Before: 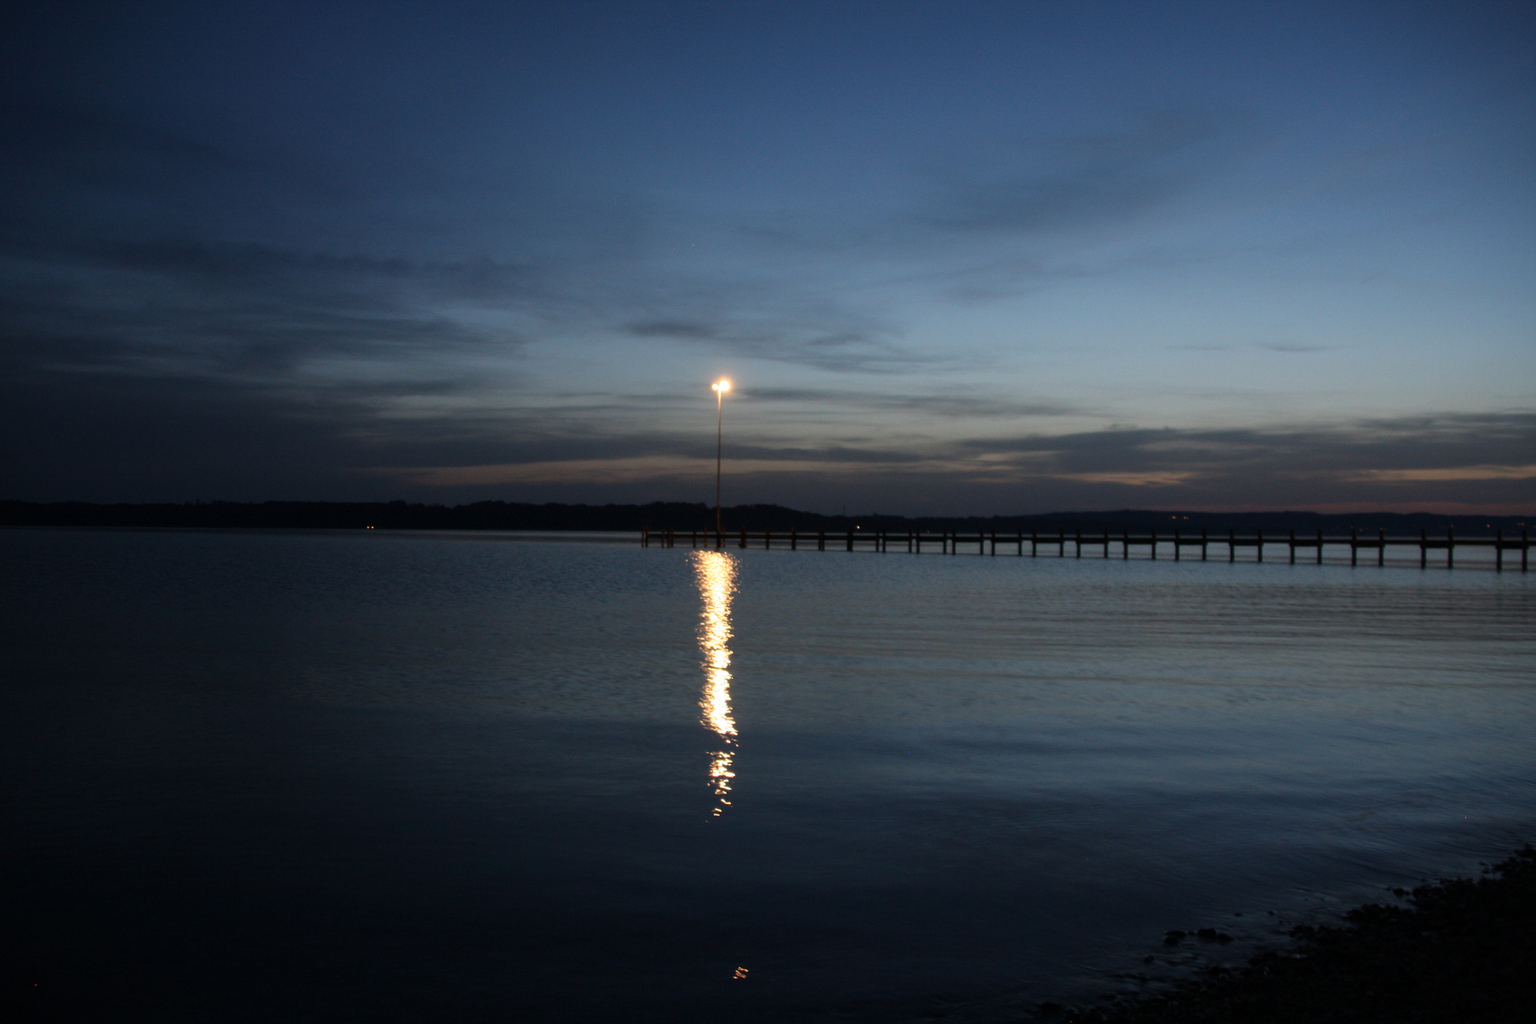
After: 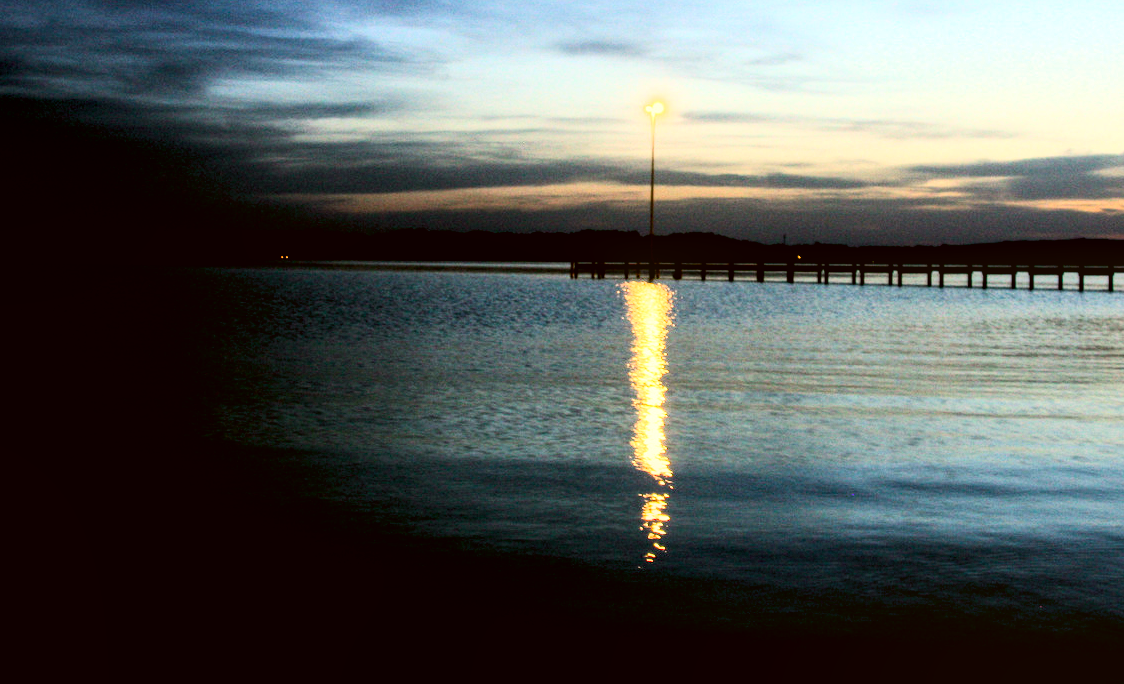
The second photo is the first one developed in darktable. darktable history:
color balance rgb: shadows lift › chroma 2.007%, shadows lift › hue 248.7°, highlights gain › chroma 3.803%, highlights gain › hue 58.7°, perceptual saturation grading › global saturation 20%, perceptual saturation grading › highlights -25.657%, perceptual saturation grading › shadows 50.442%, global vibrance 20%
exposure: black level correction 0.008, exposure 0.977 EV, compensate highlight preservation false
base curve: curves: ch0 [(0, 0) (0.007, 0.004) (0.027, 0.03) (0.046, 0.07) (0.207, 0.54) (0.442, 0.872) (0.673, 0.972) (1, 1)]
local contrast: on, module defaults
color correction: highlights a* -1.69, highlights b* 10.43, shadows a* 0.561, shadows b* 18.78
crop: left 6.601%, top 27.762%, right 23.982%, bottom 8.882%
tone equalizer: -8 EV -0.399 EV, -7 EV -0.357 EV, -6 EV -0.3 EV, -5 EV -0.219 EV, -3 EV 0.242 EV, -2 EV 0.356 EV, -1 EV 0.407 EV, +0 EV 0.42 EV, edges refinement/feathering 500, mask exposure compensation -1.57 EV, preserve details no
